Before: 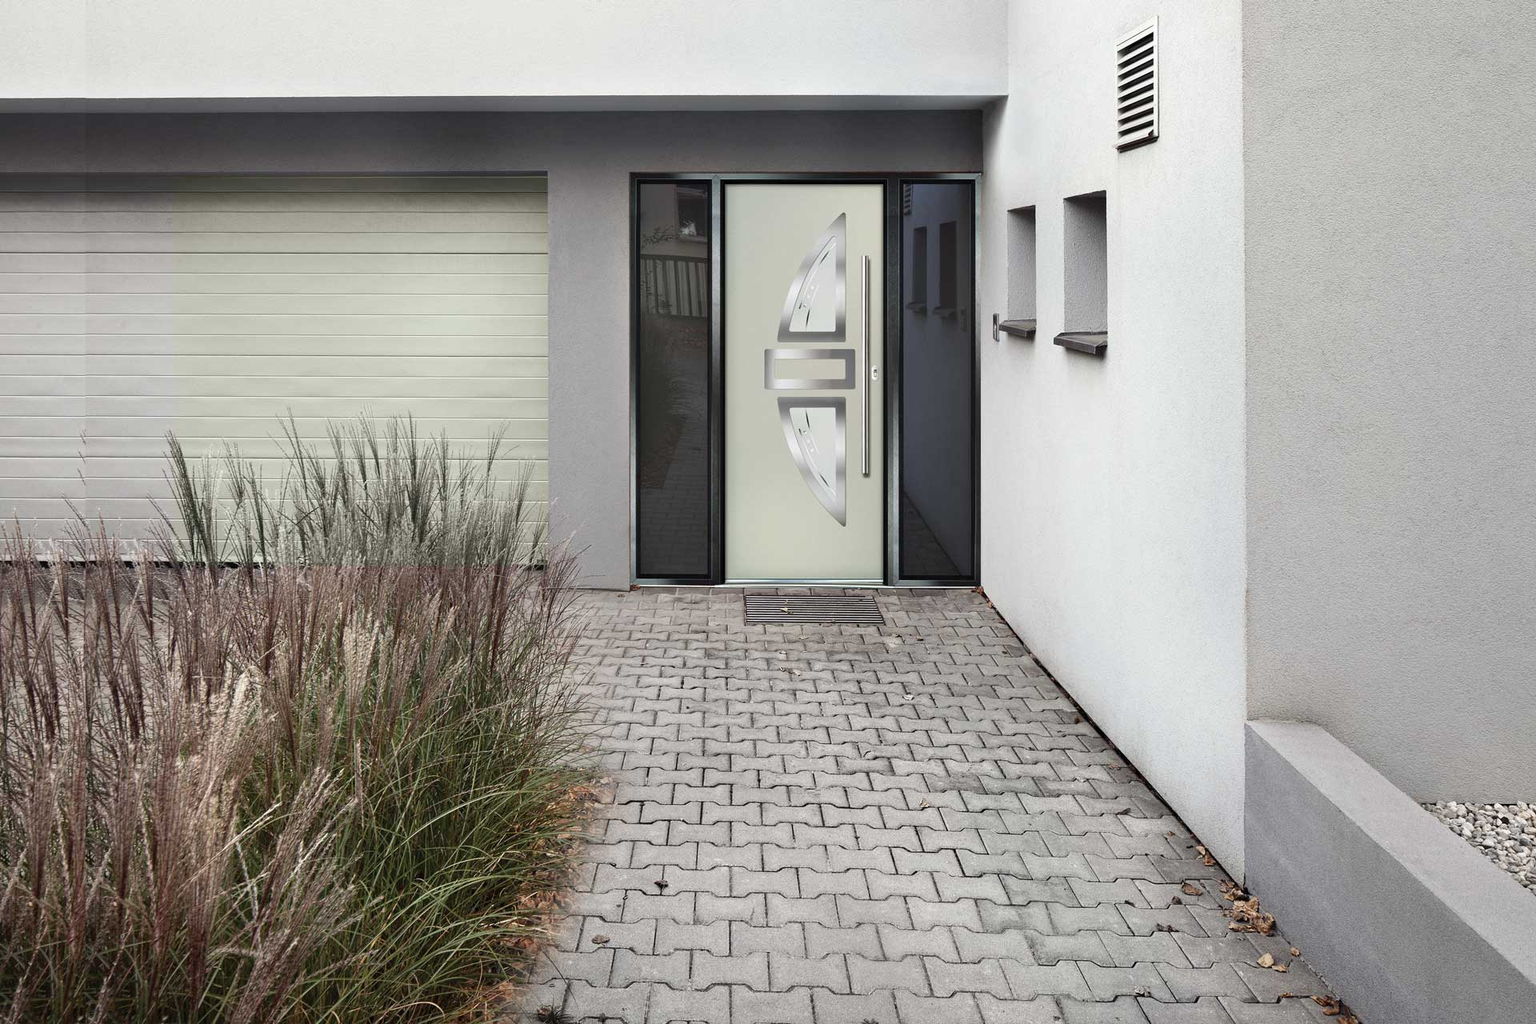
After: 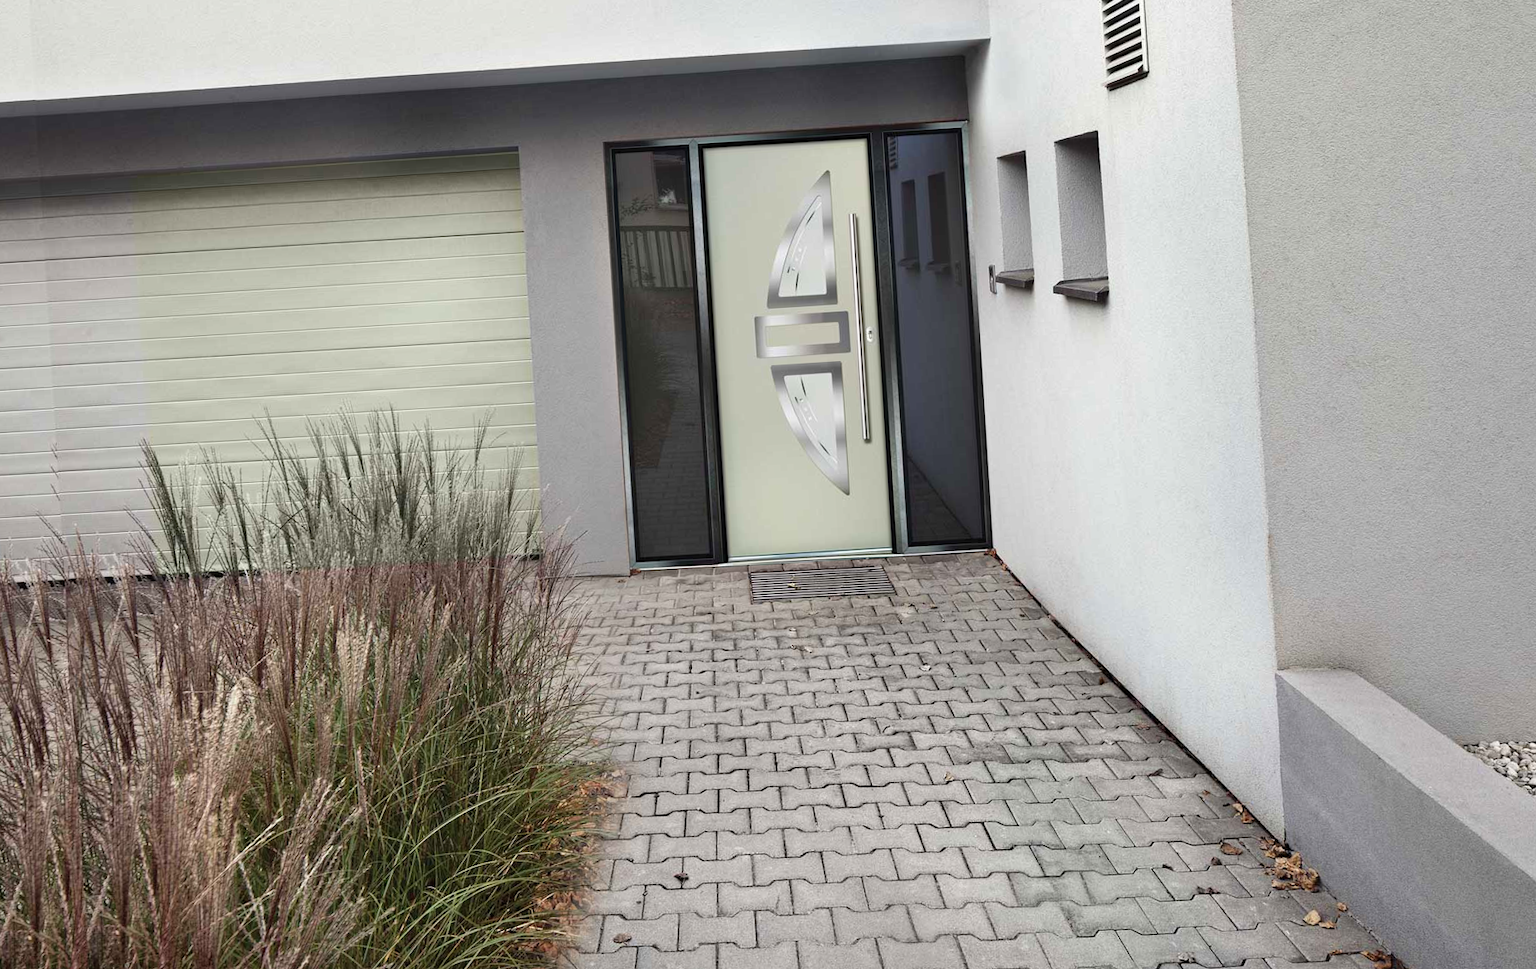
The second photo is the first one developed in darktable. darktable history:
shadows and highlights: shadows 37.27, highlights -28.18, soften with gaussian
rotate and perspective: rotation -3.52°, crop left 0.036, crop right 0.964, crop top 0.081, crop bottom 0.919
velvia: strength 15%
vibrance: vibrance 67%
